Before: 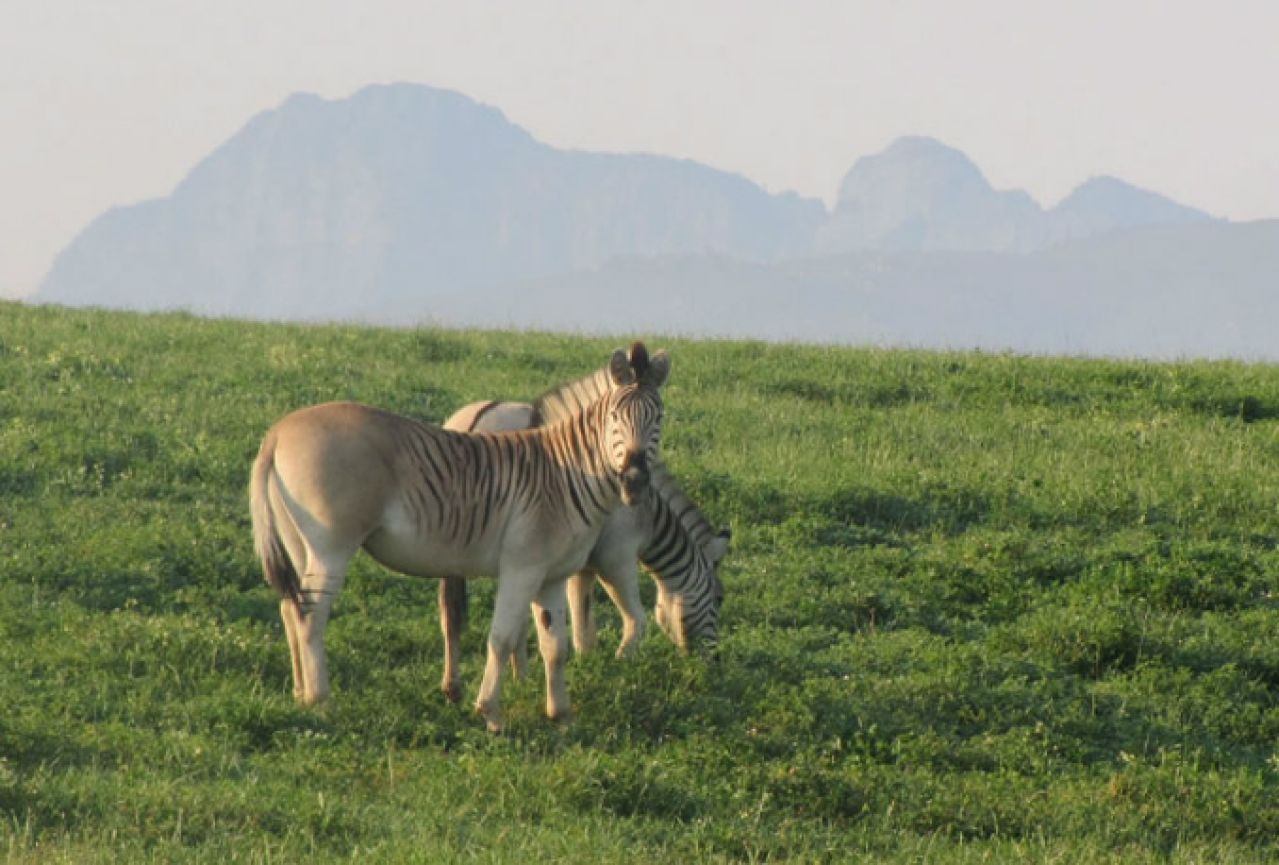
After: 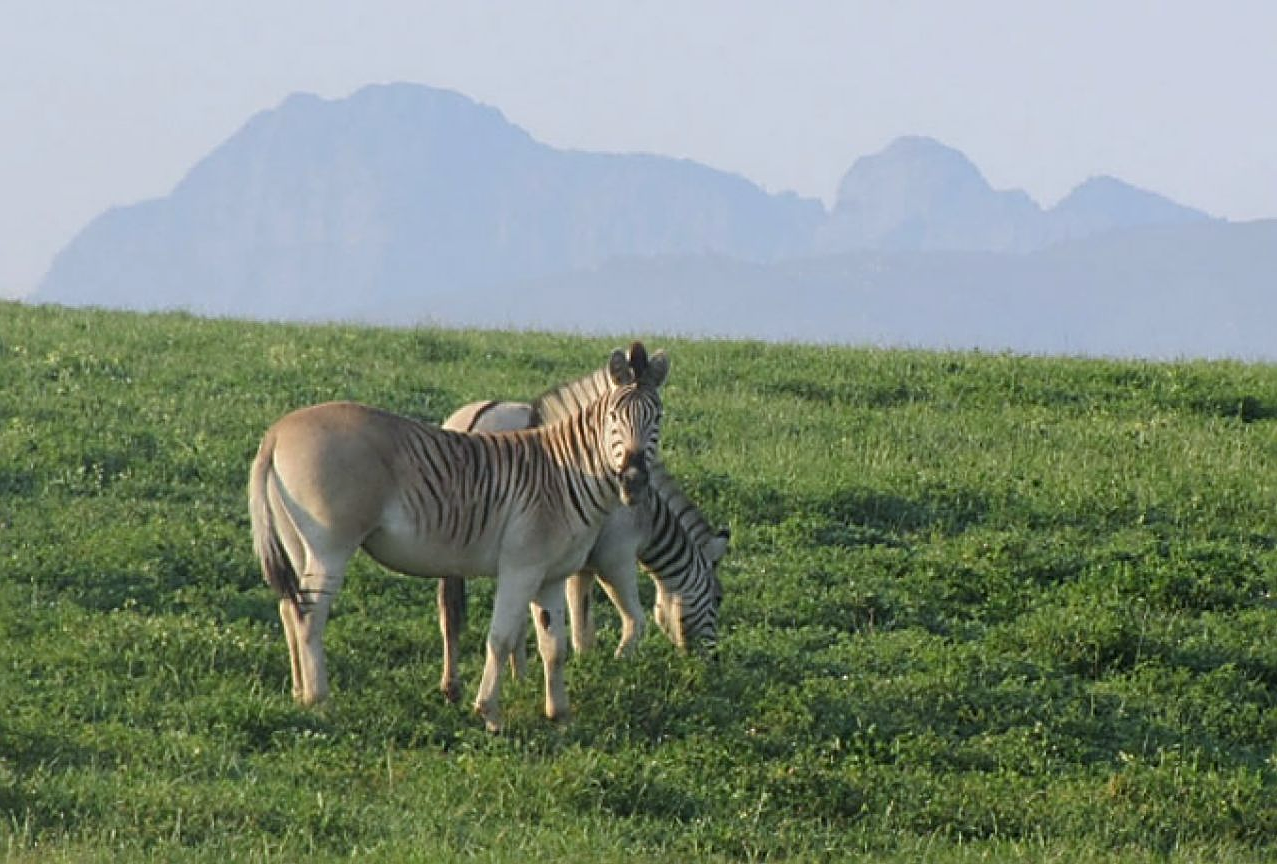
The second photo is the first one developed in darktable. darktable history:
sharpen: radius 2.817, amount 0.715
crop and rotate: left 0.126%
white balance: red 0.954, blue 1.079
exposure: exposure -0.064 EV, compensate highlight preservation false
